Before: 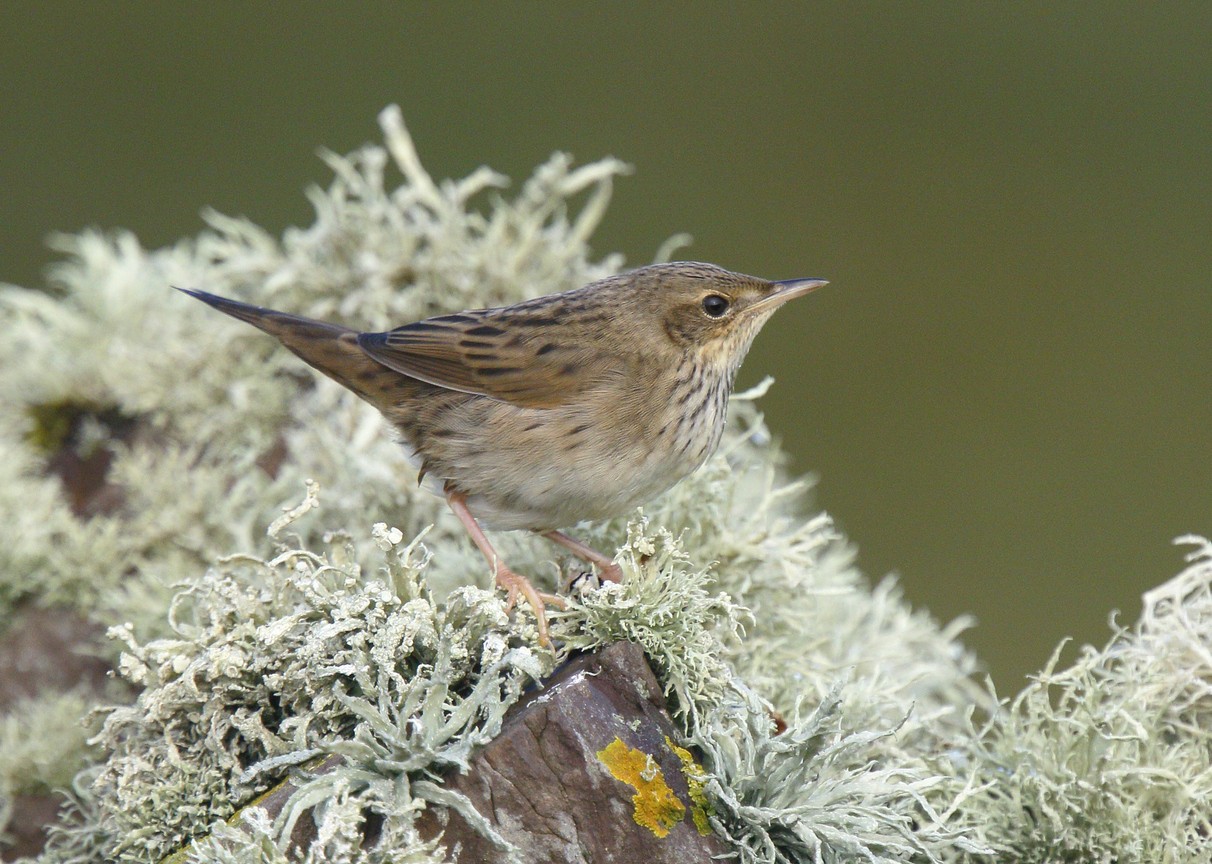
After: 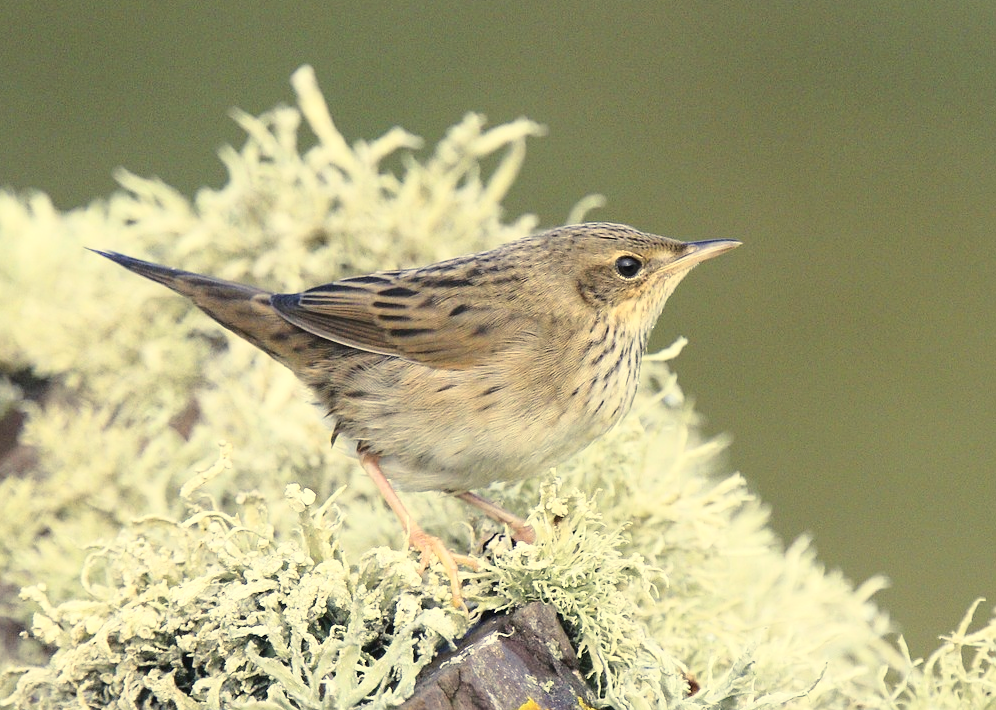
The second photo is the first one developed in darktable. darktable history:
sharpen: amount 0.2
color balance rgb: shadows lift › chroma 2%, shadows lift › hue 263°, highlights gain › chroma 8%, highlights gain › hue 84°, linear chroma grading › global chroma -15%, saturation formula JzAzBz (2021)
base curve: curves: ch0 [(0, 0) (0.028, 0.03) (0.121, 0.232) (0.46, 0.748) (0.859, 0.968) (1, 1)]
crop and rotate: left 7.196%, top 4.574%, right 10.605%, bottom 13.178%
tone equalizer: on, module defaults
